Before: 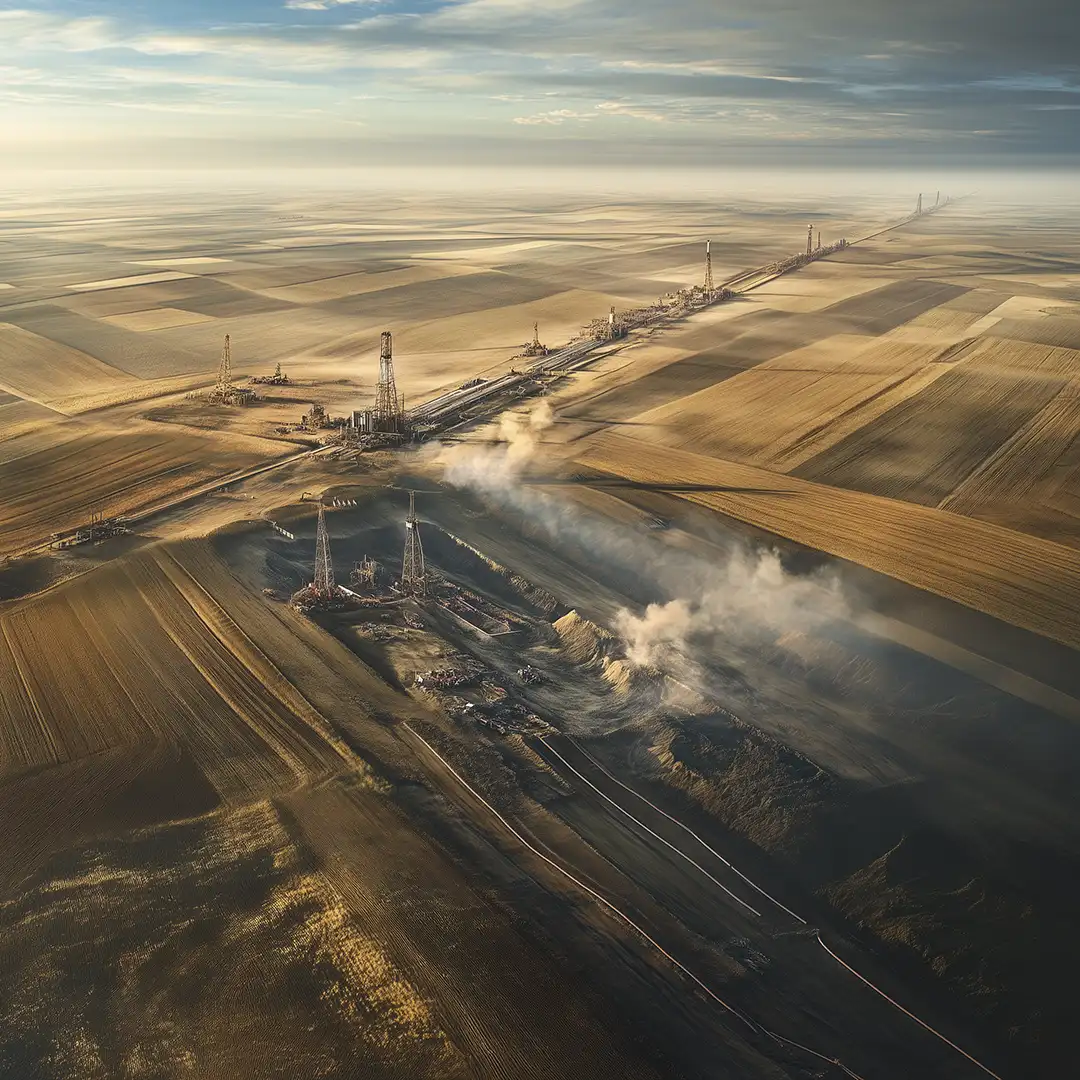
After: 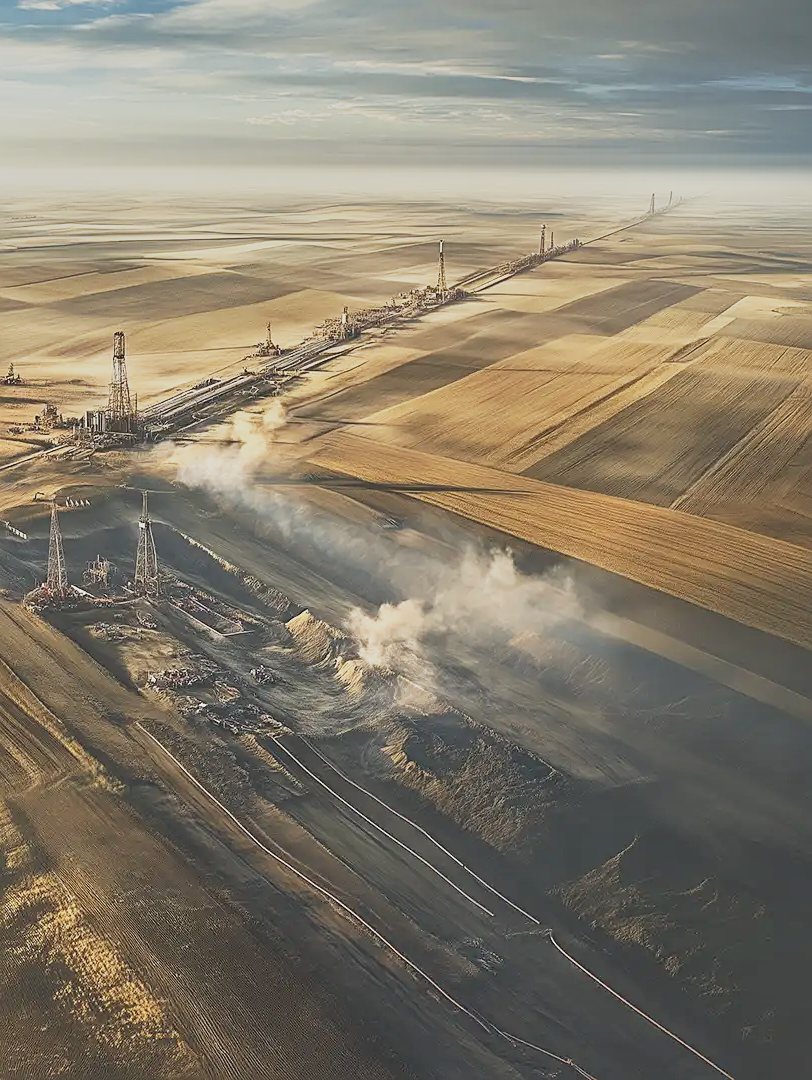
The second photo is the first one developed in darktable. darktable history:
contrast brightness saturation: contrast -0.141, brightness 0.041, saturation -0.134
crop and rotate: left 24.745%
shadows and highlights: soften with gaussian
base curve: curves: ch0 [(0, 0) (0.088, 0.125) (0.176, 0.251) (0.354, 0.501) (0.613, 0.749) (1, 0.877)], preserve colors none
sharpen: on, module defaults
